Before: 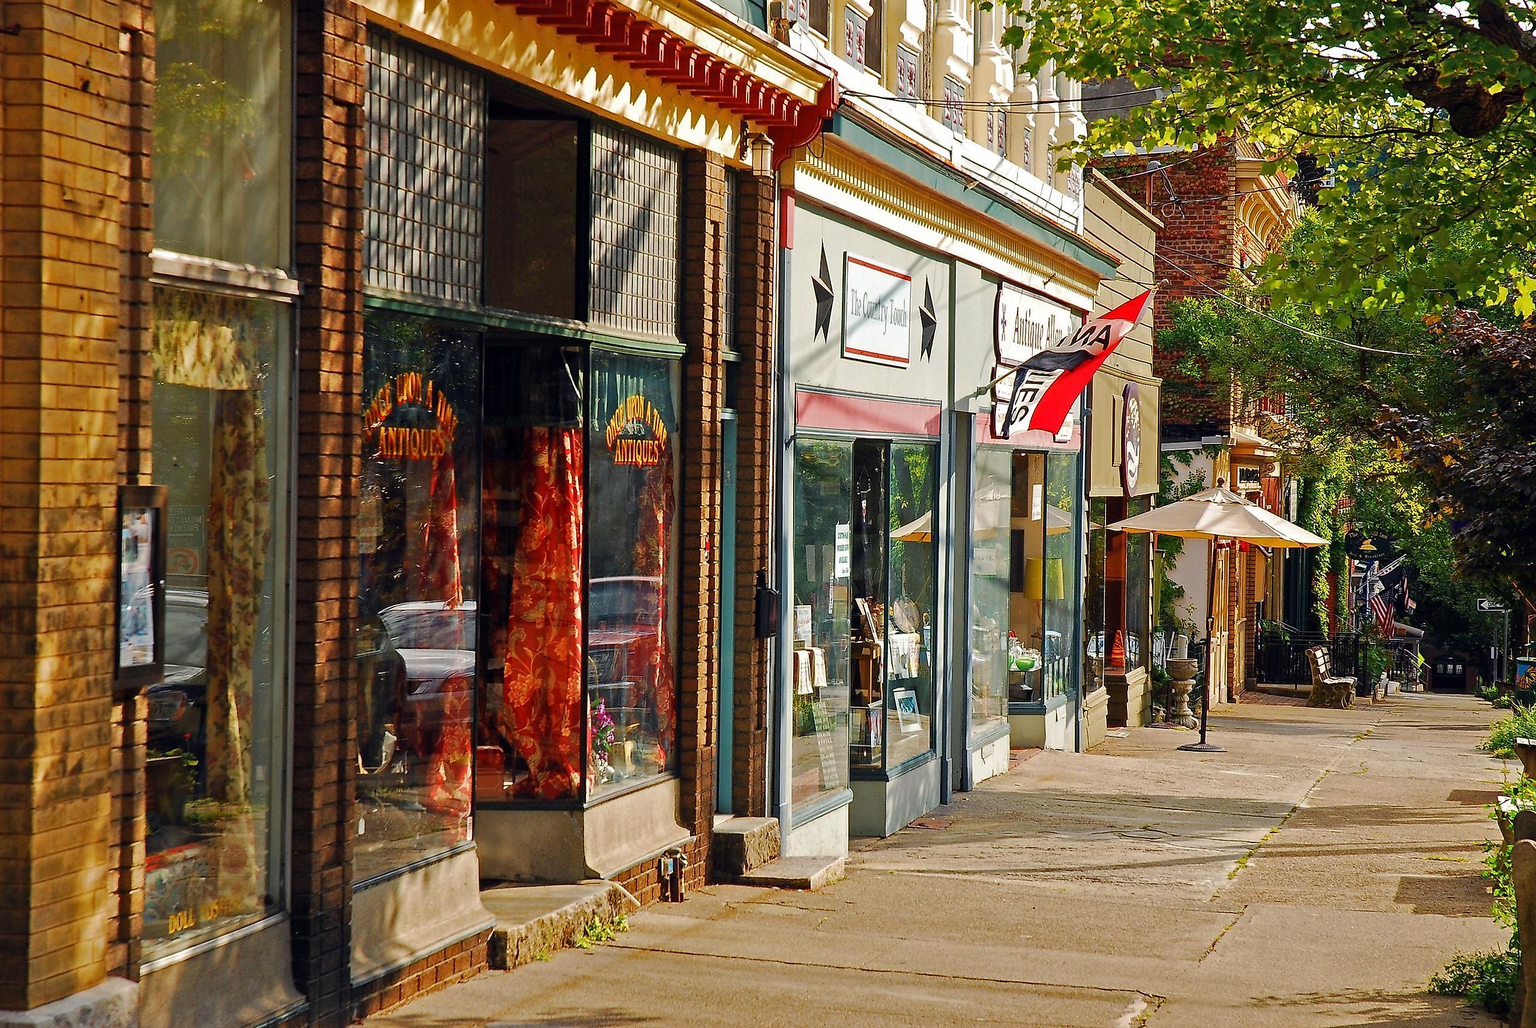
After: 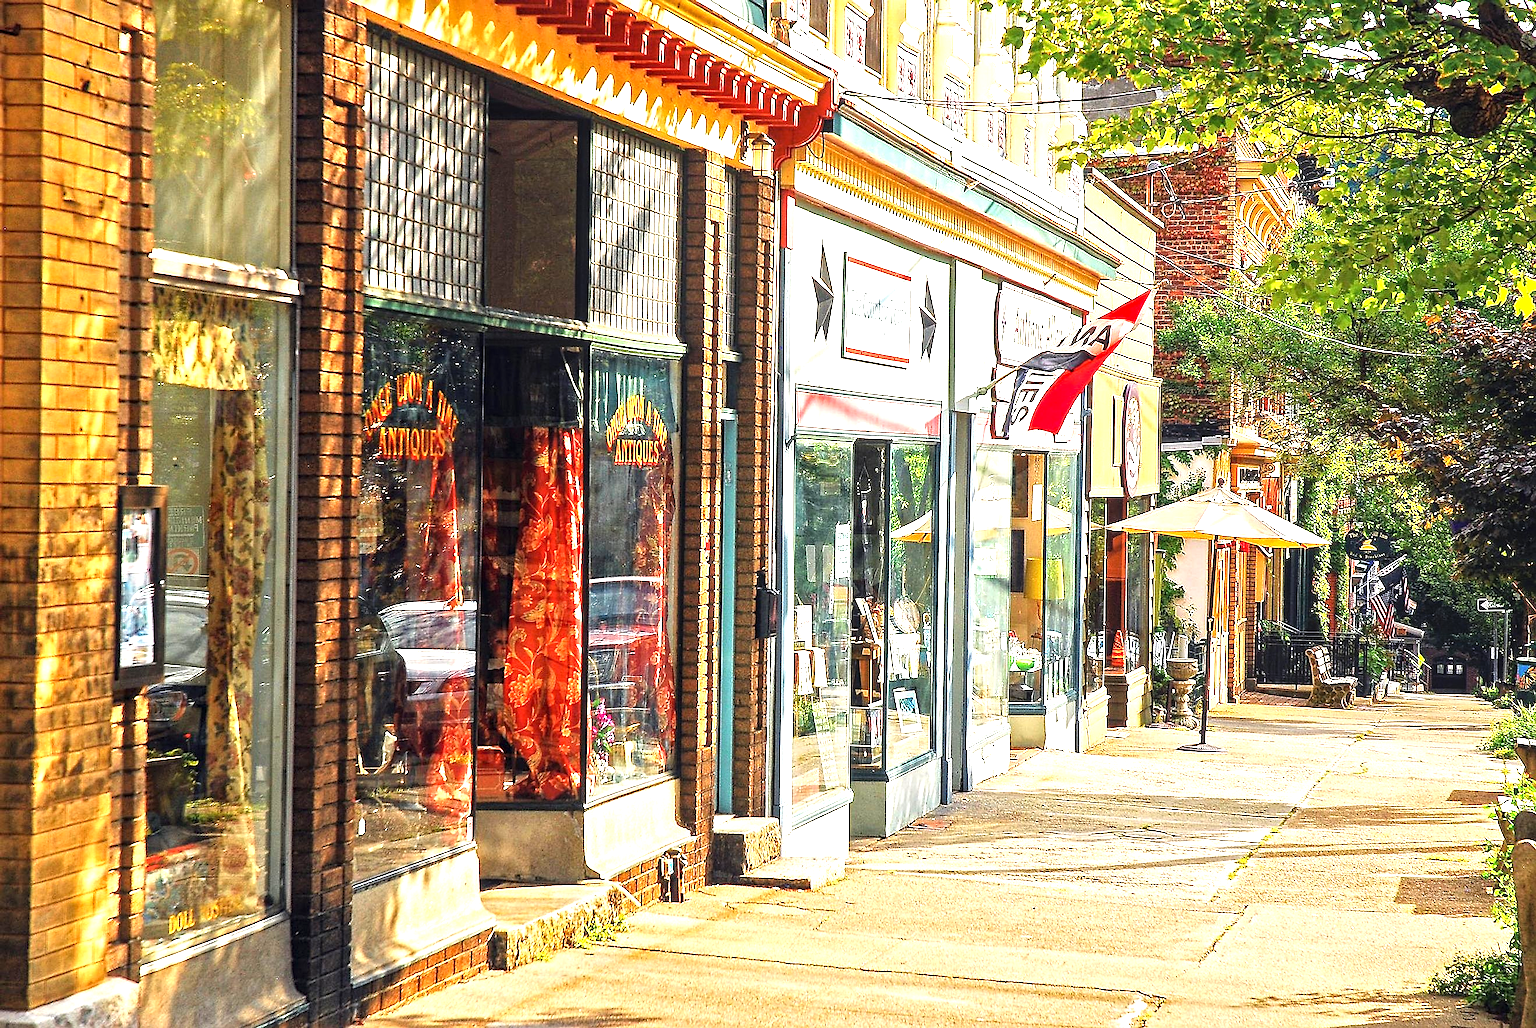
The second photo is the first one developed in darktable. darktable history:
exposure: black level correction 0, exposure 1.199 EV, compensate highlight preservation false
sharpen: on, module defaults
tone equalizer: -8 EV -0.436 EV, -7 EV -0.377 EV, -6 EV -0.307 EV, -5 EV -0.219 EV, -3 EV 0.248 EV, -2 EV 0.333 EV, -1 EV 0.411 EV, +0 EV 0.423 EV, mask exposure compensation -0.49 EV
local contrast: on, module defaults
